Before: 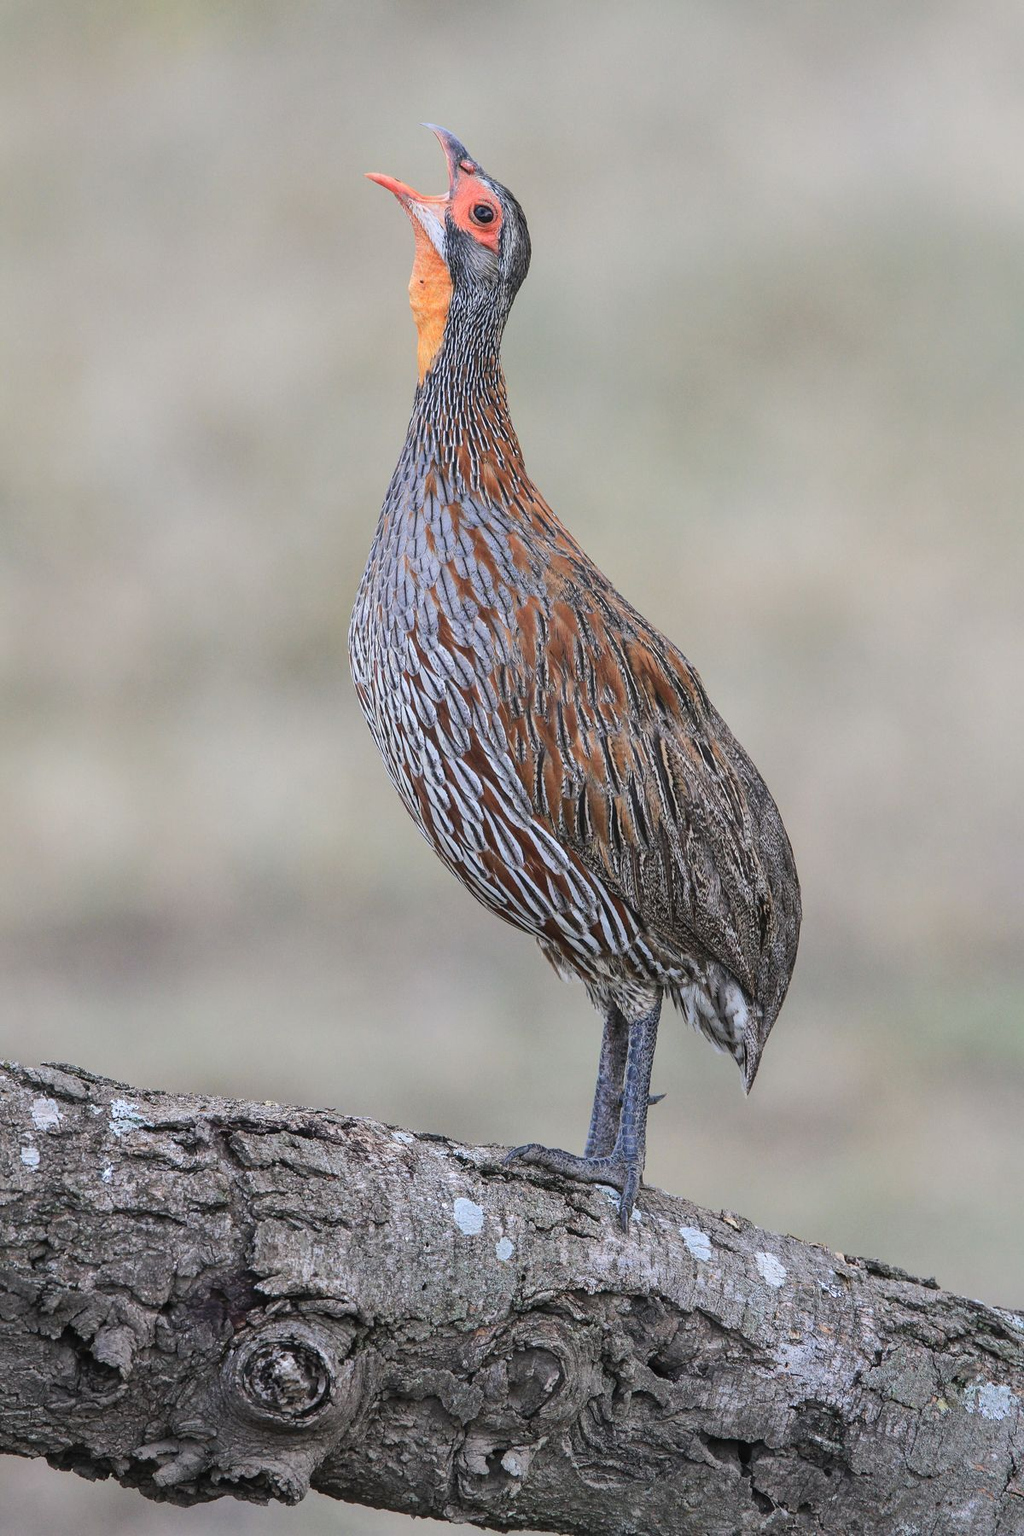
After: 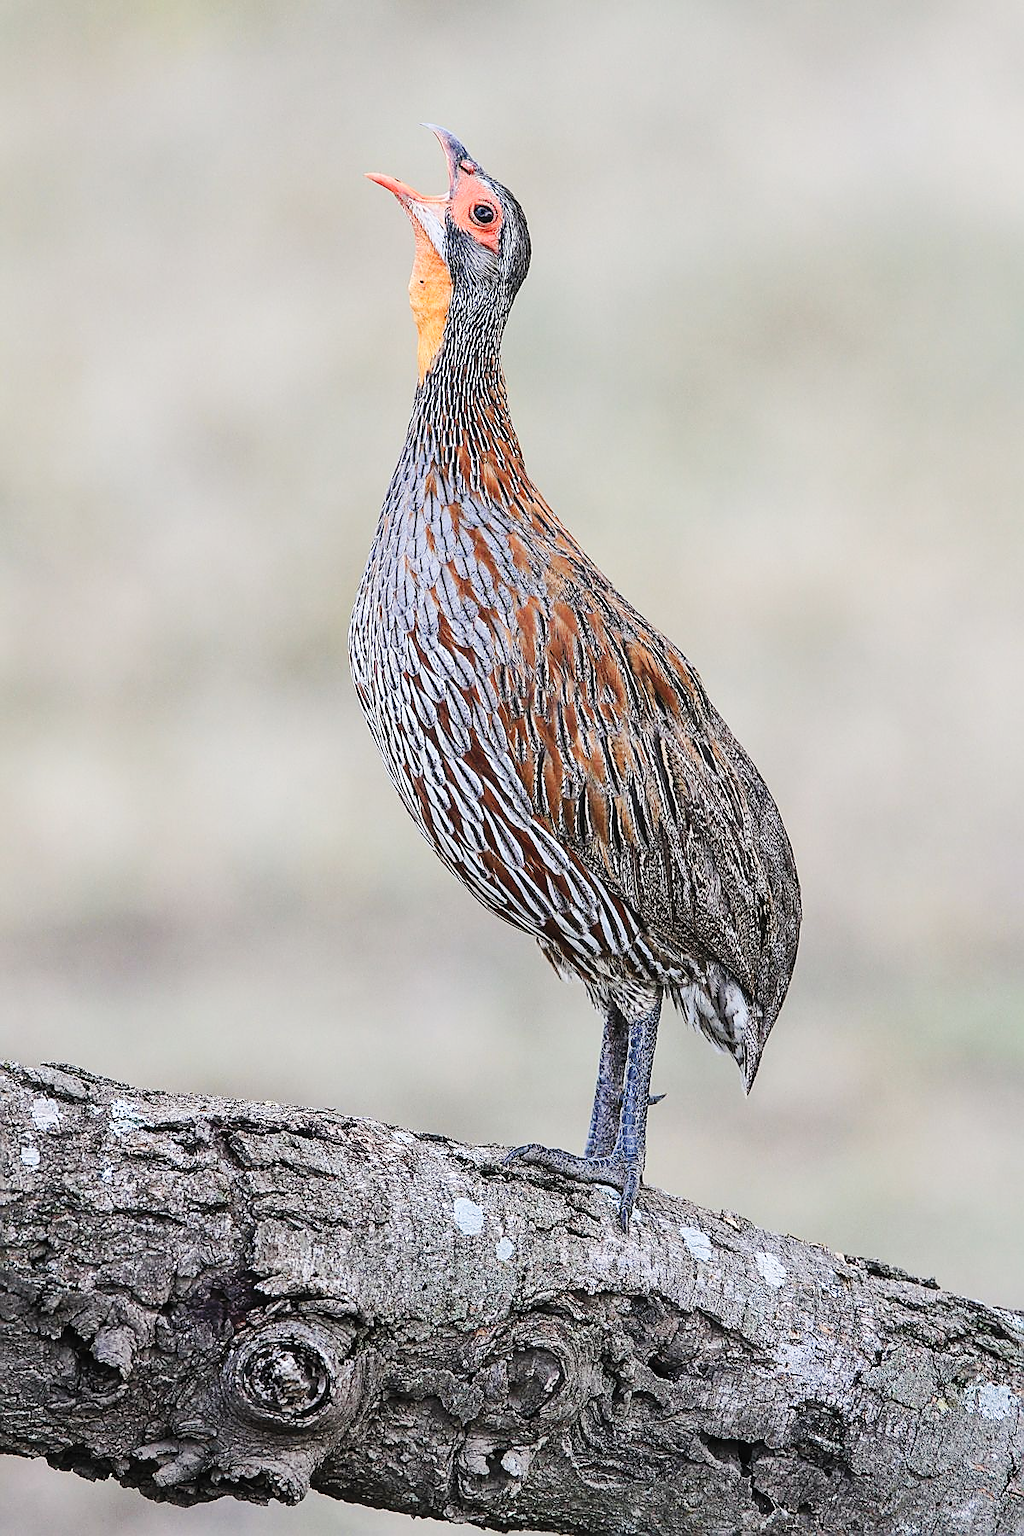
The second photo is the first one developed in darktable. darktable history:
base curve: curves: ch0 [(0, 0) (0.032, 0.025) (0.121, 0.166) (0.206, 0.329) (0.605, 0.79) (1, 1)], preserve colors none
sharpen: radius 1.4, amount 1.25, threshold 0.7
